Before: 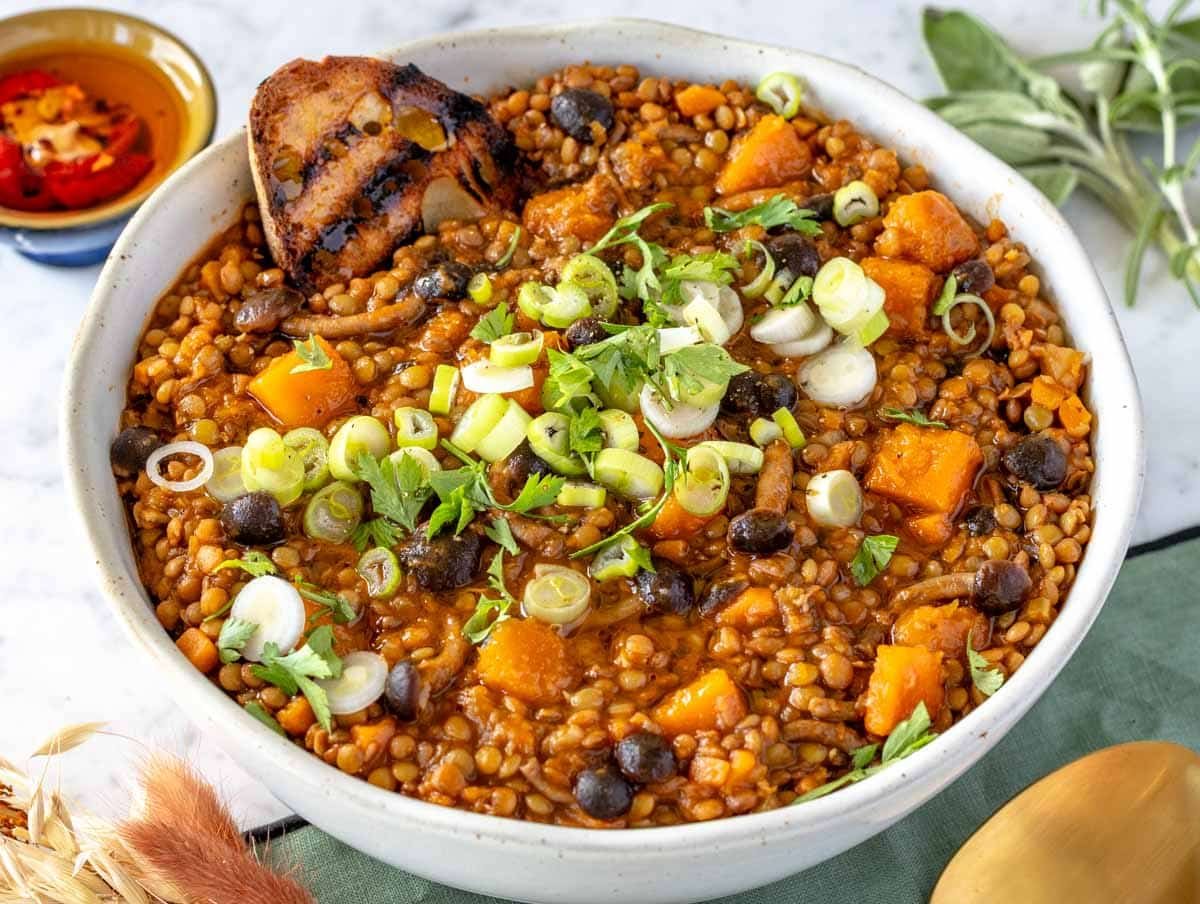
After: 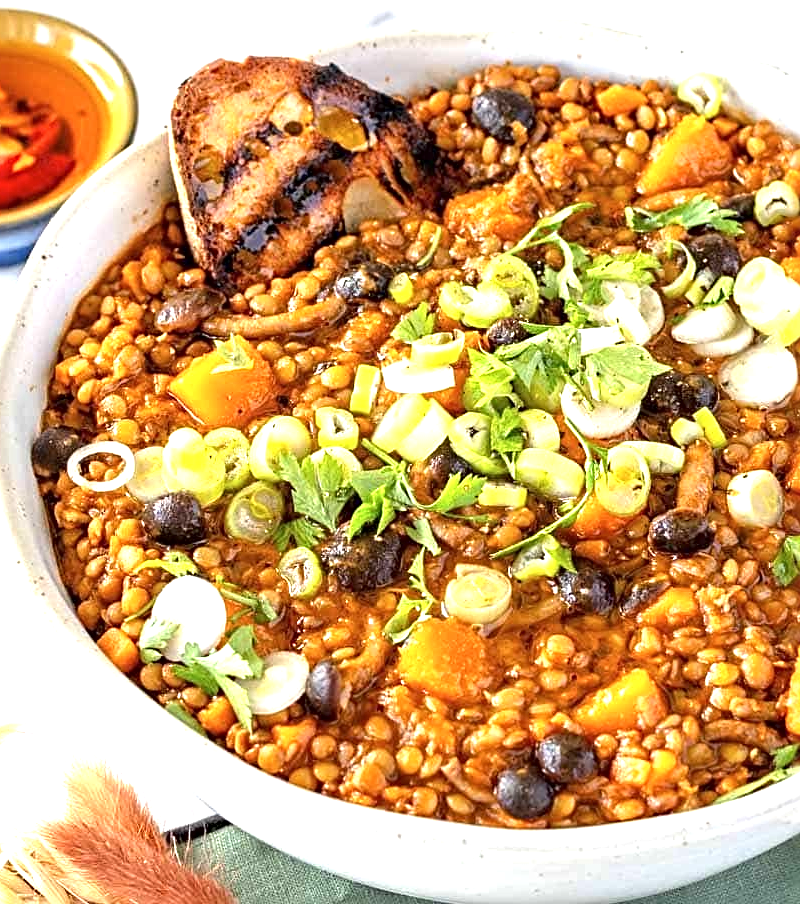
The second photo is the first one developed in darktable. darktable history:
sharpen: radius 3.119
contrast brightness saturation: contrast 0.01, saturation -0.05
exposure: exposure 0.921 EV, compensate highlight preservation false
crop and rotate: left 6.617%, right 26.717%
